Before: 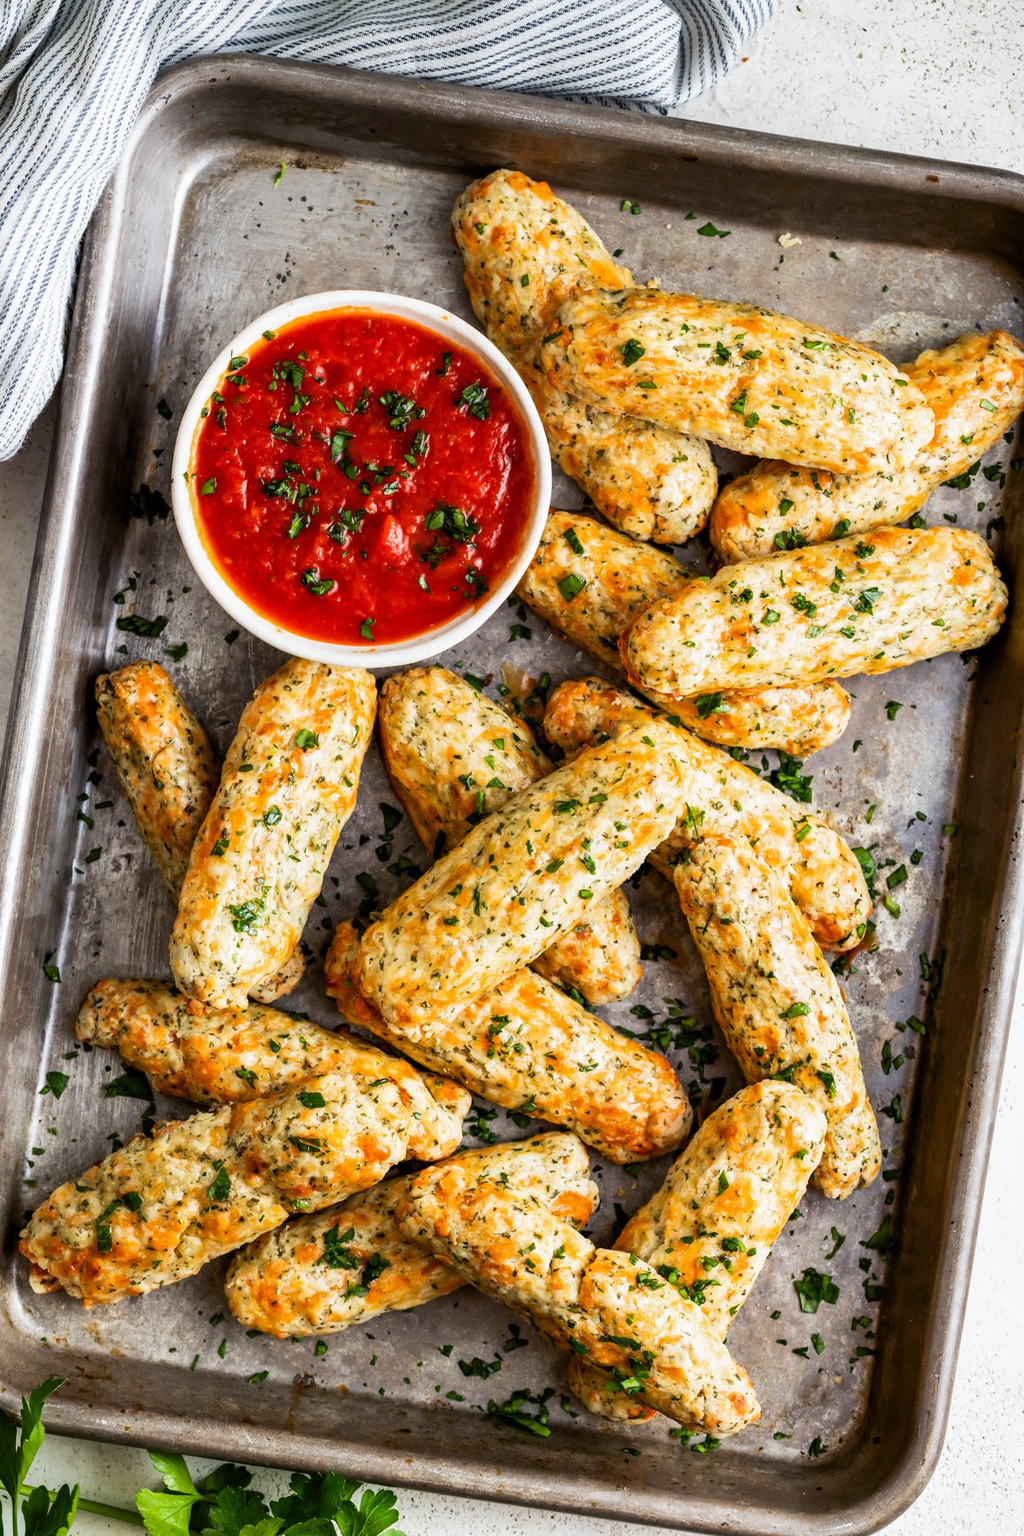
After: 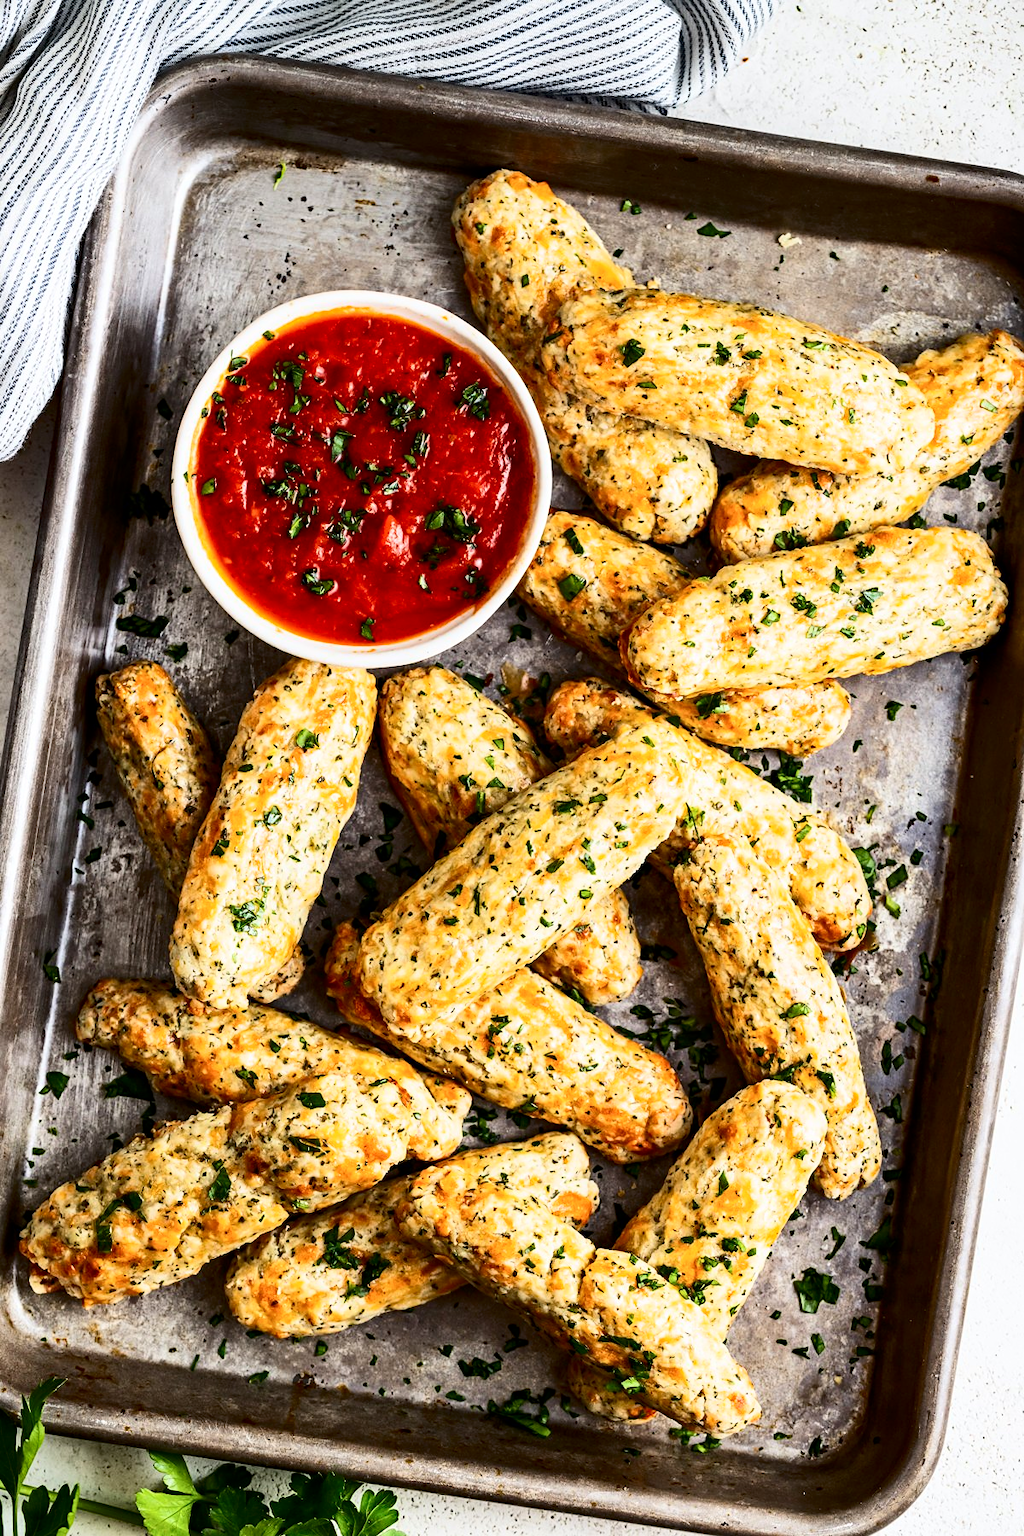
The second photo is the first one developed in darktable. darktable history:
contrast brightness saturation: contrast 0.286
sharpen: amount 0.205
haze removal: compatibility mode true, adaptive false
